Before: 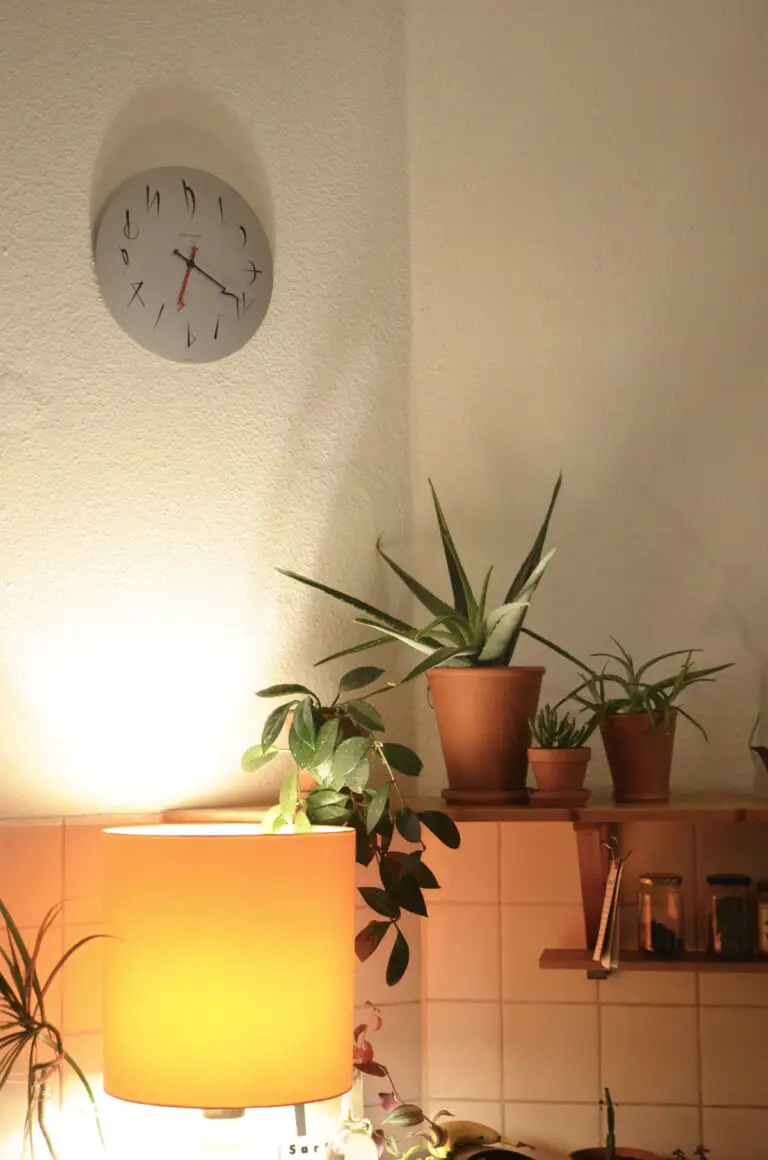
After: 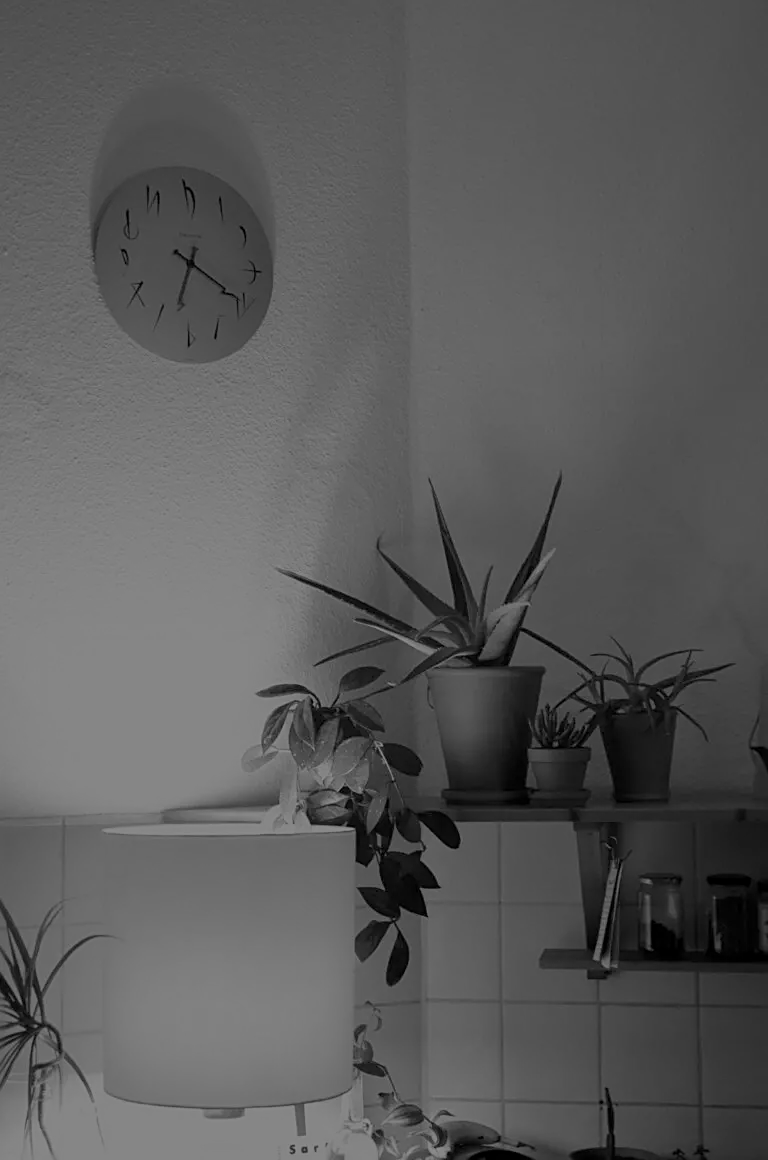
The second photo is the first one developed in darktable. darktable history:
sharpen: on, module defaults
exposure: exposure 0.376 EV, compensate highlight preservation false
color balance rgb: perceptual brilliance grading › global brilliance -48.39%
local contrast: highlights 100%, shadows 100%, detail 120%, midtone range 0.2
monochrome: a 16.06, b 15.48, size 1
